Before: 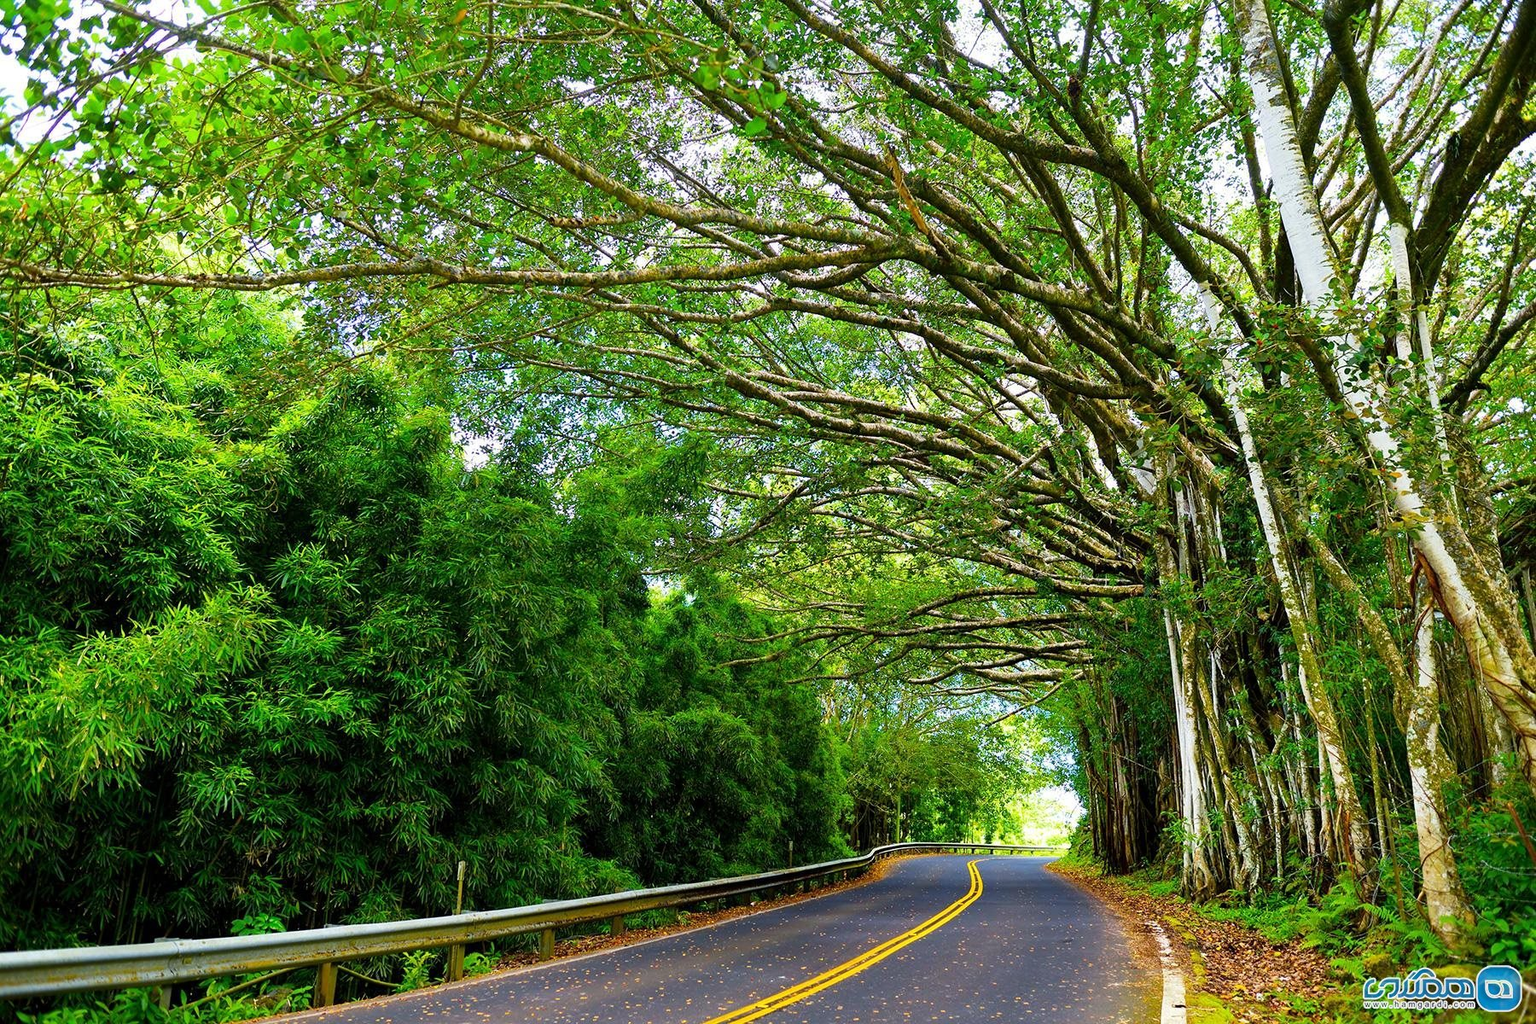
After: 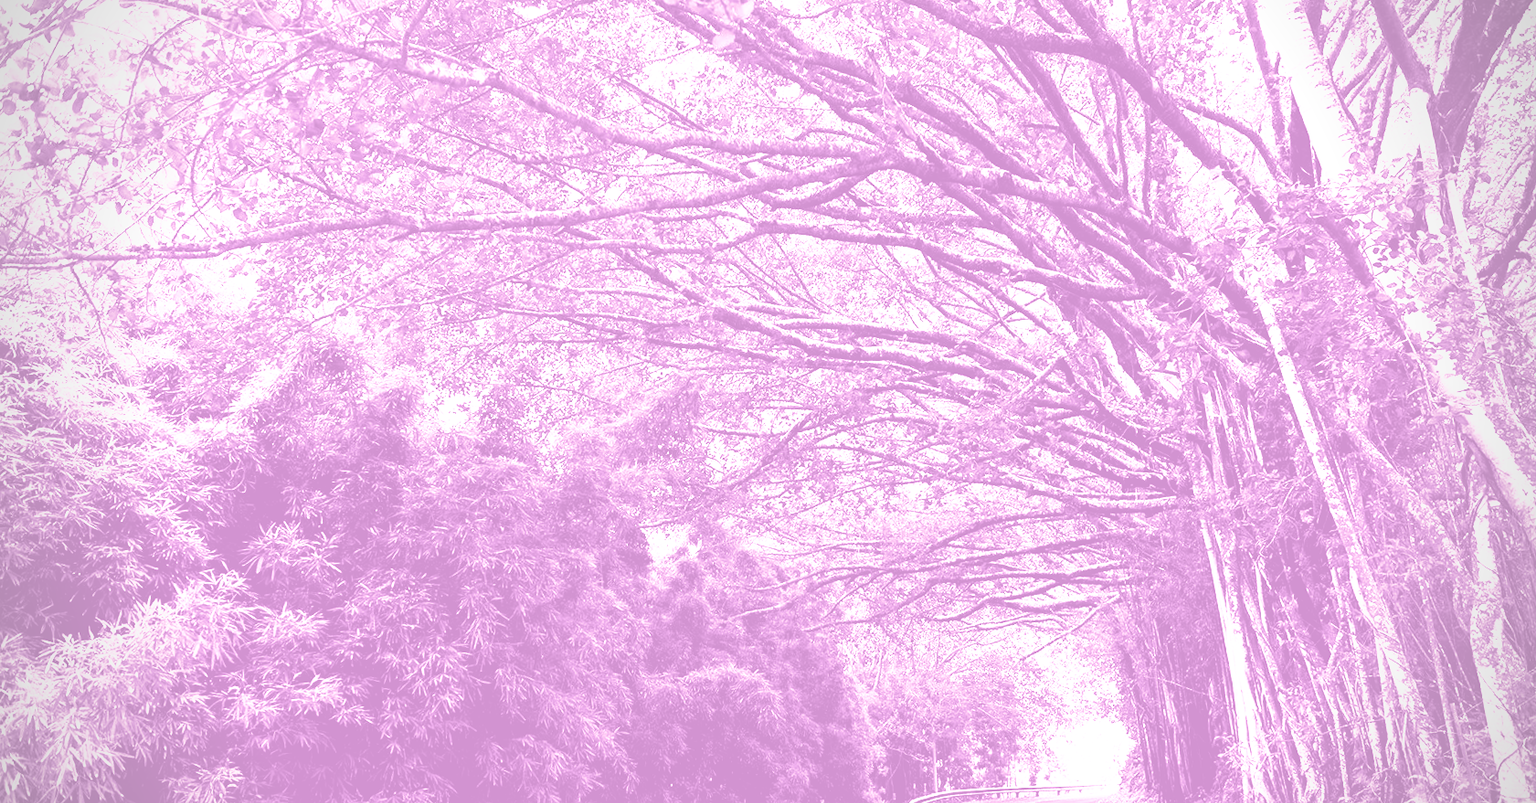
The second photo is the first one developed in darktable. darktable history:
crop and rotate: top 5.667%, bottom 14.937%
color balance rgb: perceptual saturation grading › highlights -31.88%, perceptual saturation grading › mid-tones 5.8%, perceptual saturation grading › shadows 18.12%, perceptual brilliance grading › highlights 3.62%, perceptual brilliance grading › mid-tones -18.12%, perceptual brilliance grading › shadows -41.3%
split-toning: shadows › hue 205.2°, shadows › saturation 0.43, highlights › hue 54°, highlights › saturation 0.54
colorize: hue 331.2°, saturation 75%, source mix 30.28%, lightness 70.52%, version 1
contrast brightness saturation: contrast 0.07, brightness 0.18, saturation 0.4
rotate and perspective: rotation -4.57°, crop left 0.054, crop right 0.944, crop top 0.087, crop bottom 0.914
tone curve: curves: ch0 [(0.016, 0.011) (0.084, 0.026) (0.469, 0.508) (0.721, 0.862) (1, 1)], color space Lab, linked channels, preserve colors none
vignetting: unbound false
